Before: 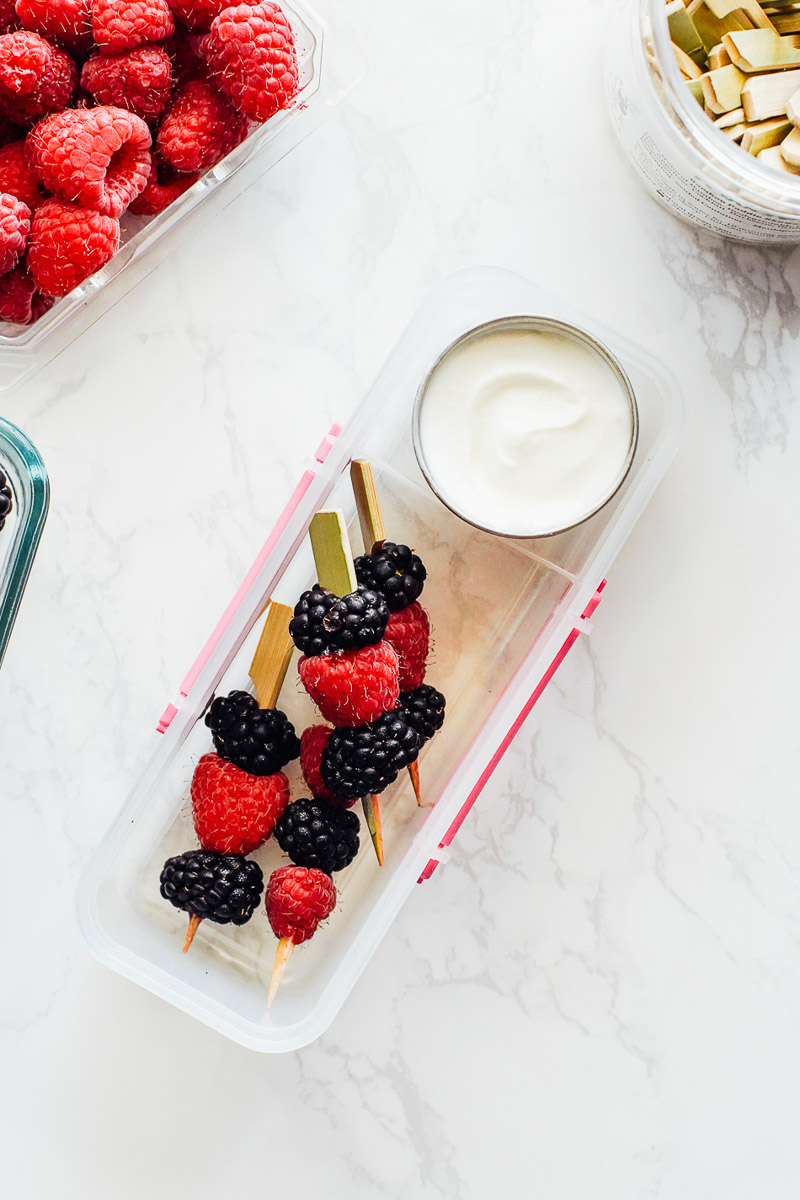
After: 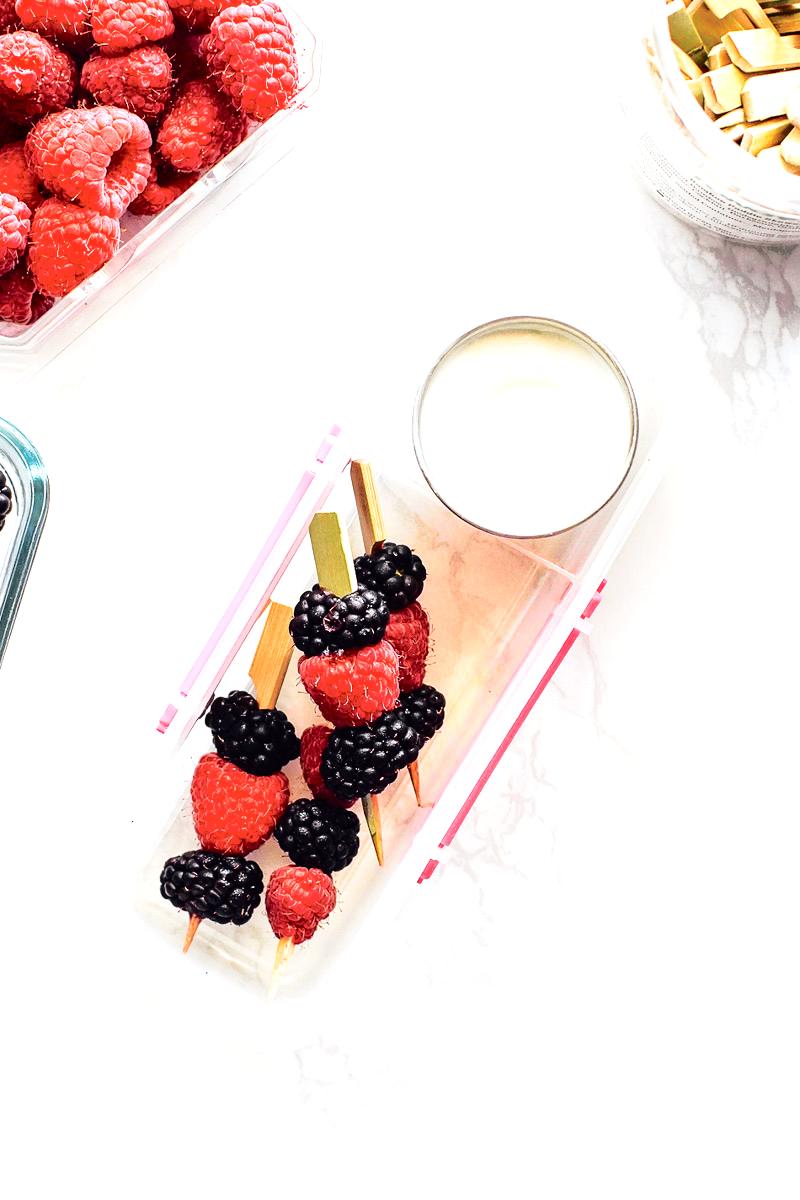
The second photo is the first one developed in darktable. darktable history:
exposure: exposure 0.657 EV, compensate highlight preservation false
tone curve: curves: ch0 [(0, 0) (0.104, 0.061) (0.239, 0.201) (0.327, 0.317) (0.401, 0.443) (0.489, 0.566) (0.65, 0.68) (0.832, 0.858) (1, 0.977)]; ch1 [(0, 0) (0.161, 0.092) (0.35, 0.33) (0.379, 0.401) (0.447, 0.476) (0.495, 0.499) (0.515, 0.518) (0.534, 0.557) (0.602, 0.625) (0.712, 0.706) (1, 1)]; ch2 [(0, 0) (0.359, 0.372) (0.437, 0.437) (0.502, 0.501) (0.55, 0.534) (0.592, 0.601) (0.647, 0.64) (1, 1)], color space Lab, independent channels, preserve colors none
